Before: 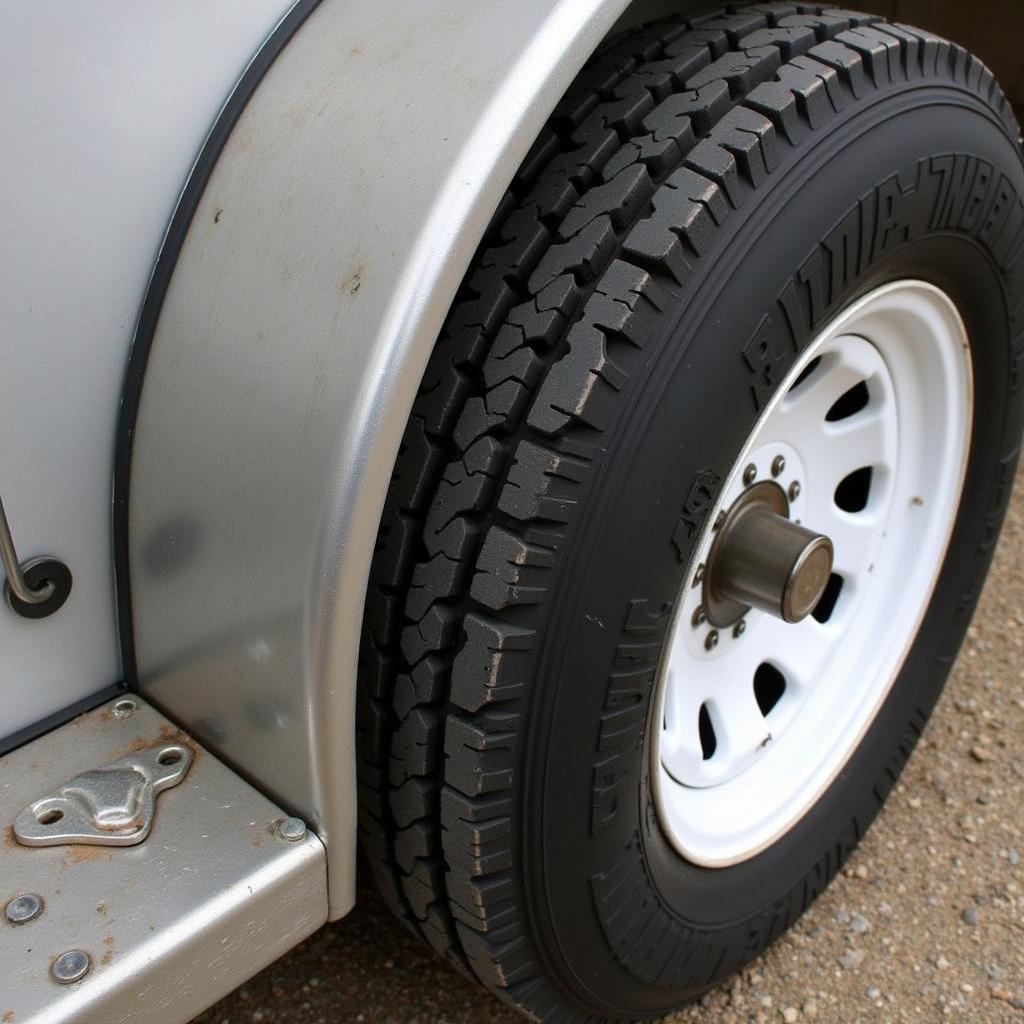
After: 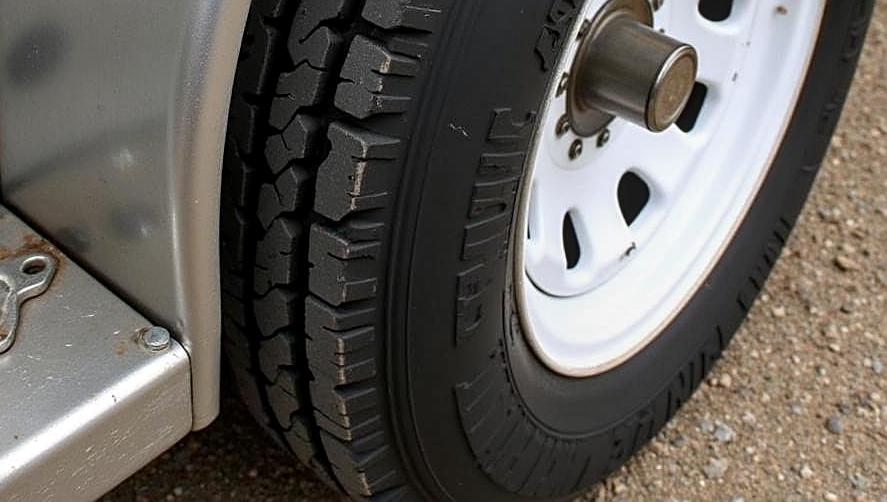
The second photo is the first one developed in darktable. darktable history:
local contrast: on, module defaults
crop and rotate: left 13.298%, top 48.009%, bottom 2.914%
sharpen: on, module defaults
